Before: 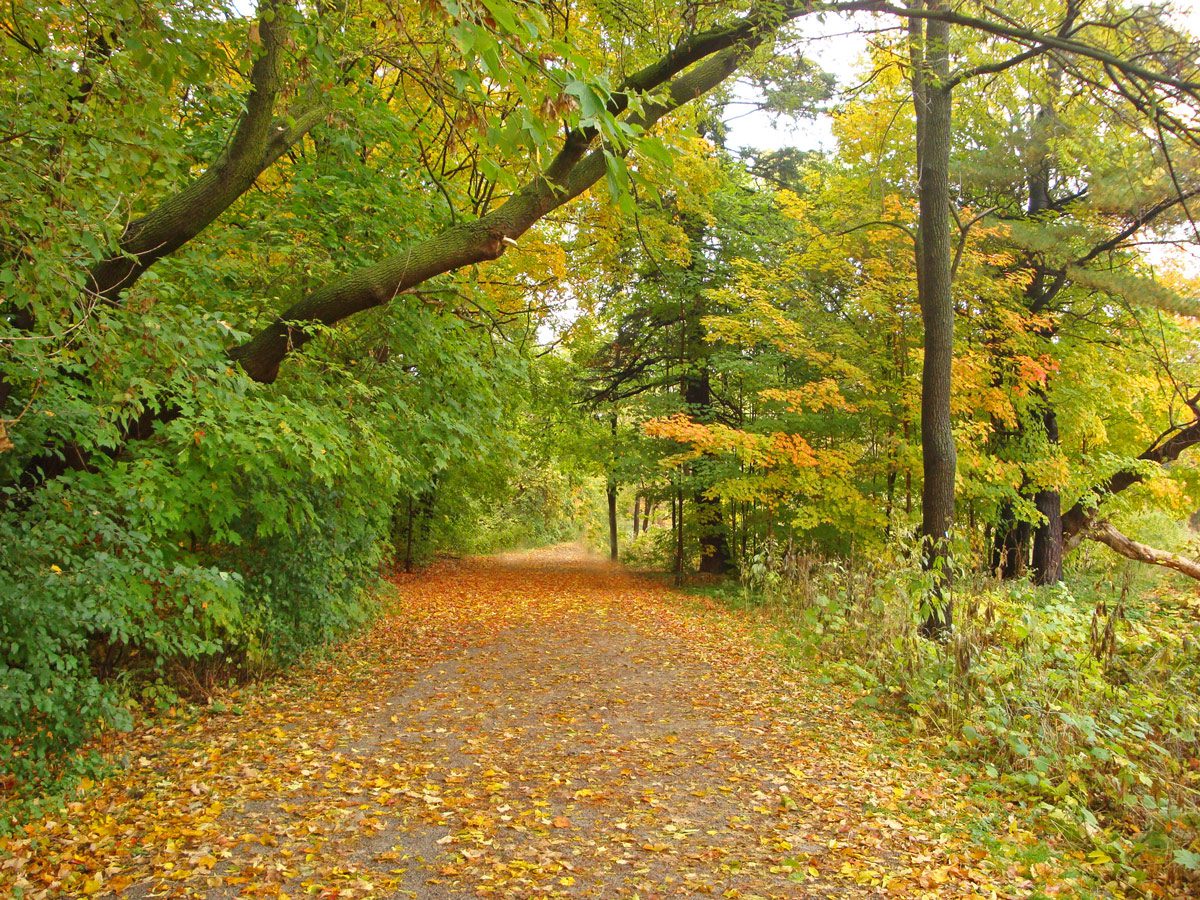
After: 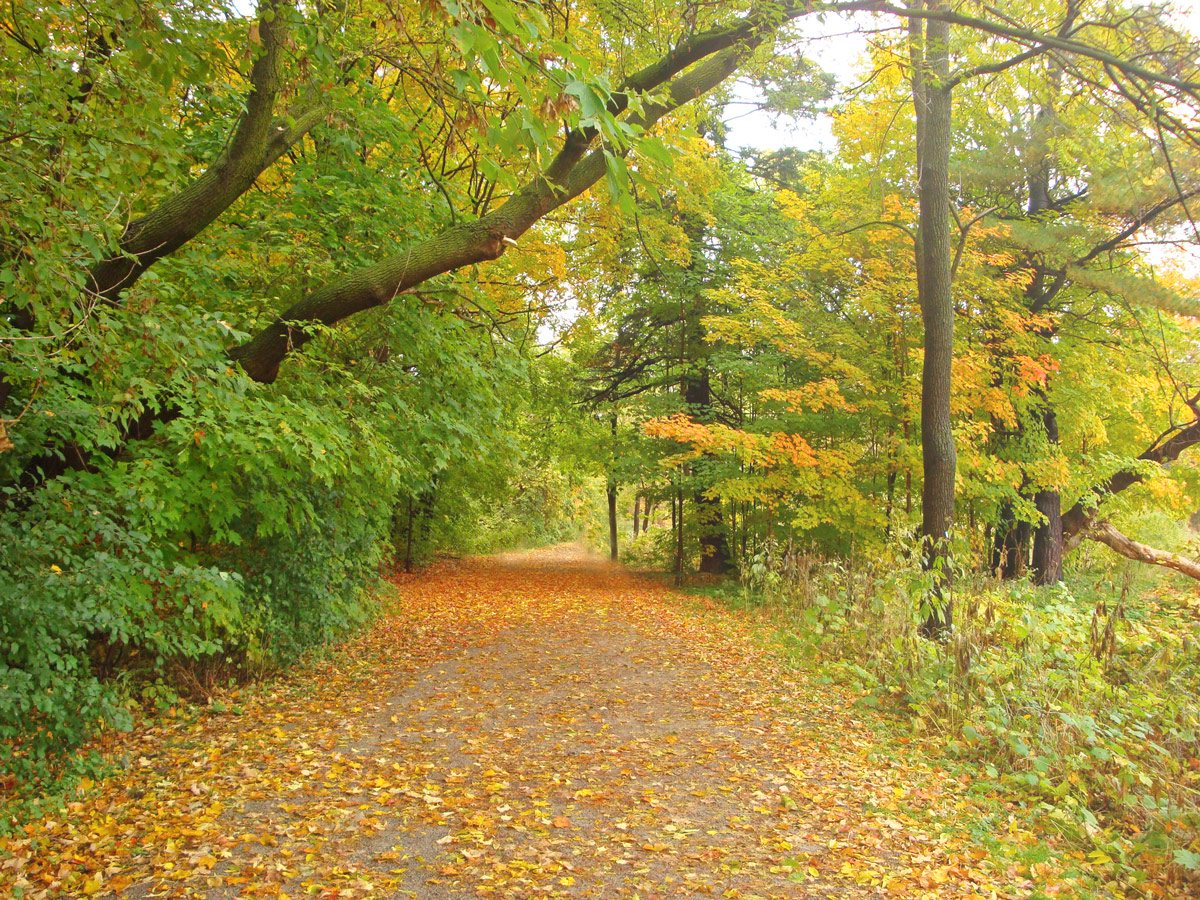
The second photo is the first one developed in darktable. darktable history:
bloom: size 38%, threshold 95%, strength 30%
exposure: compensate highlight preservation false
